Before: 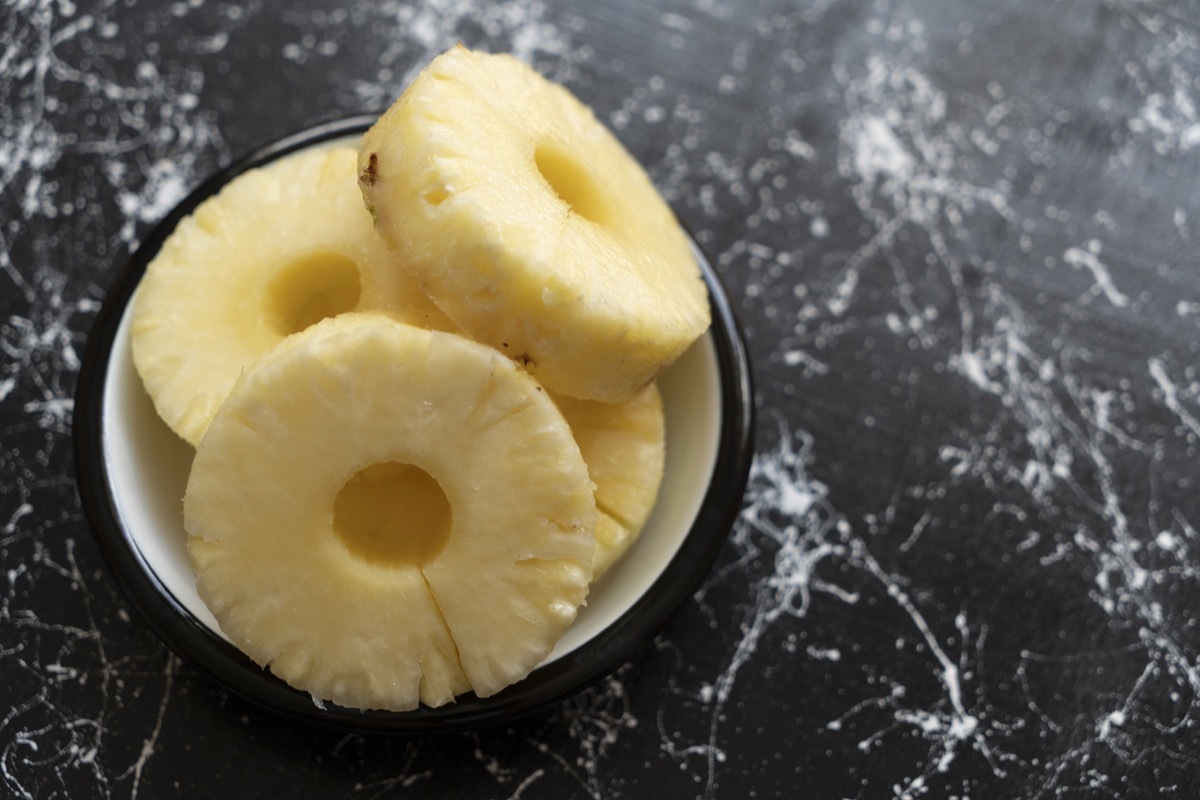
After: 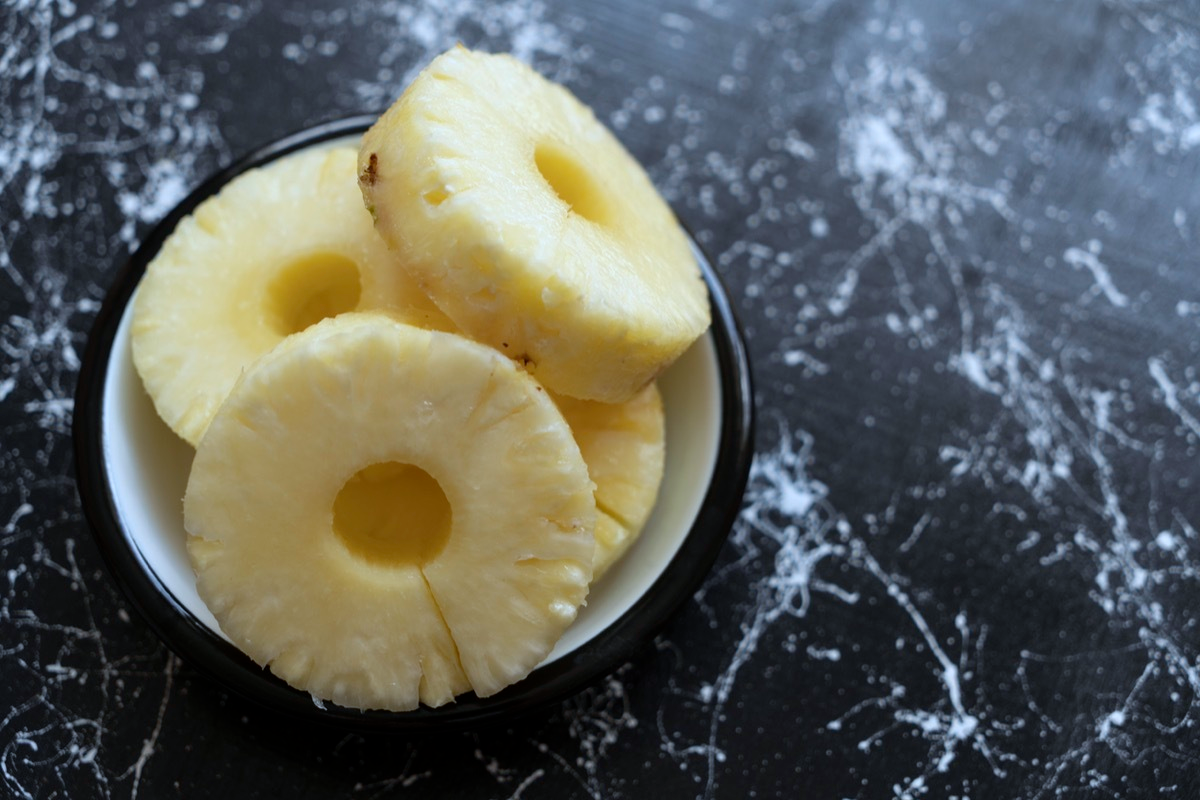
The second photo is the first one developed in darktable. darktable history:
white balance: red 0.926, green 1.003, blue 1.133
